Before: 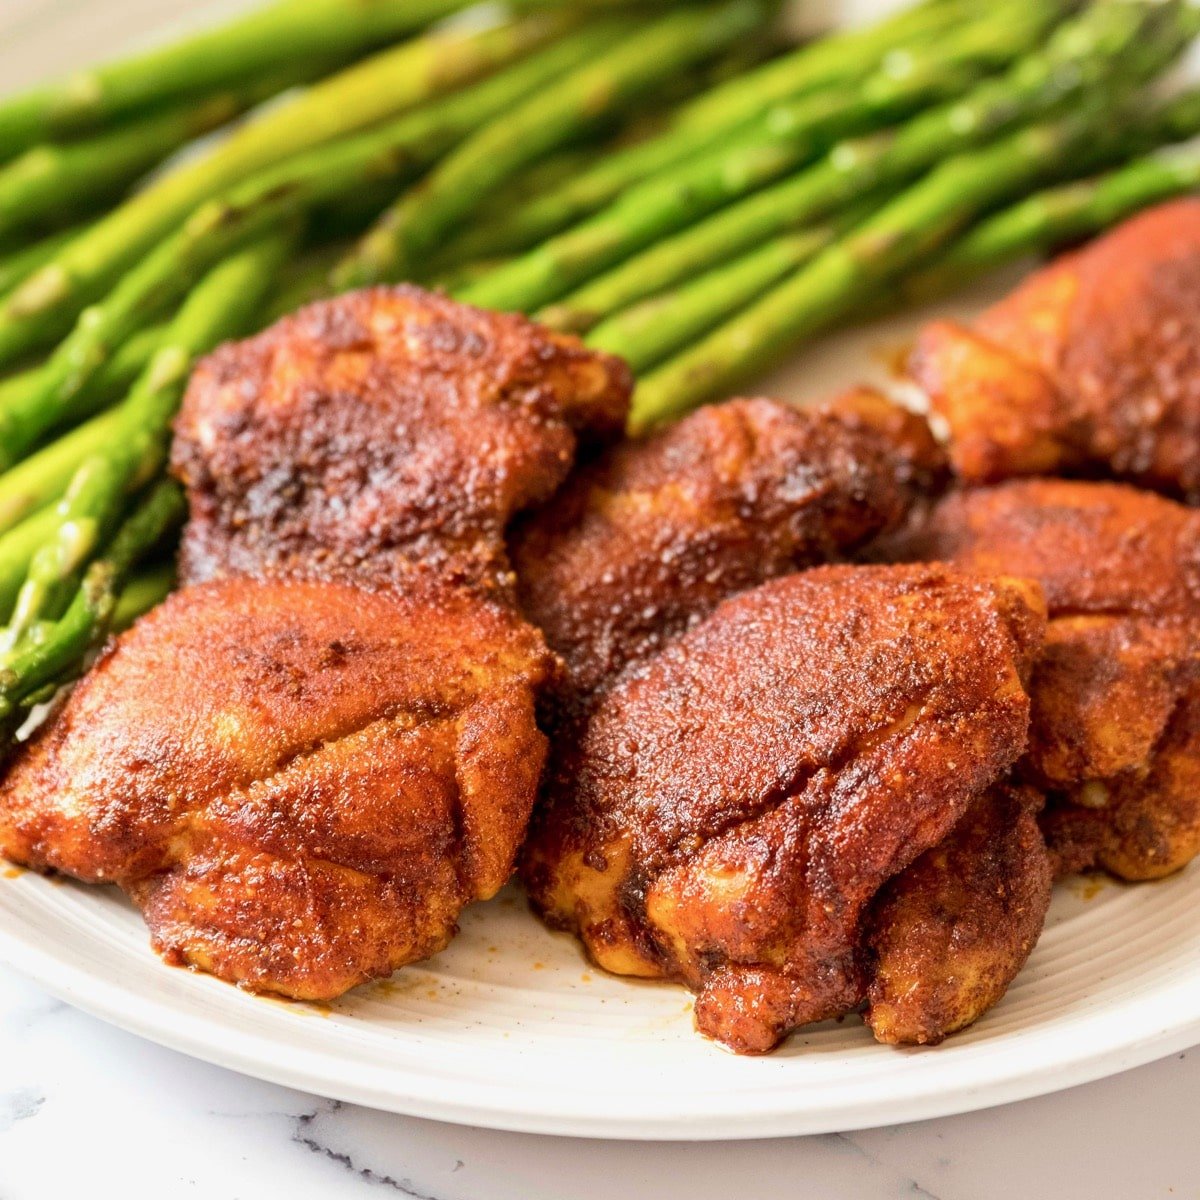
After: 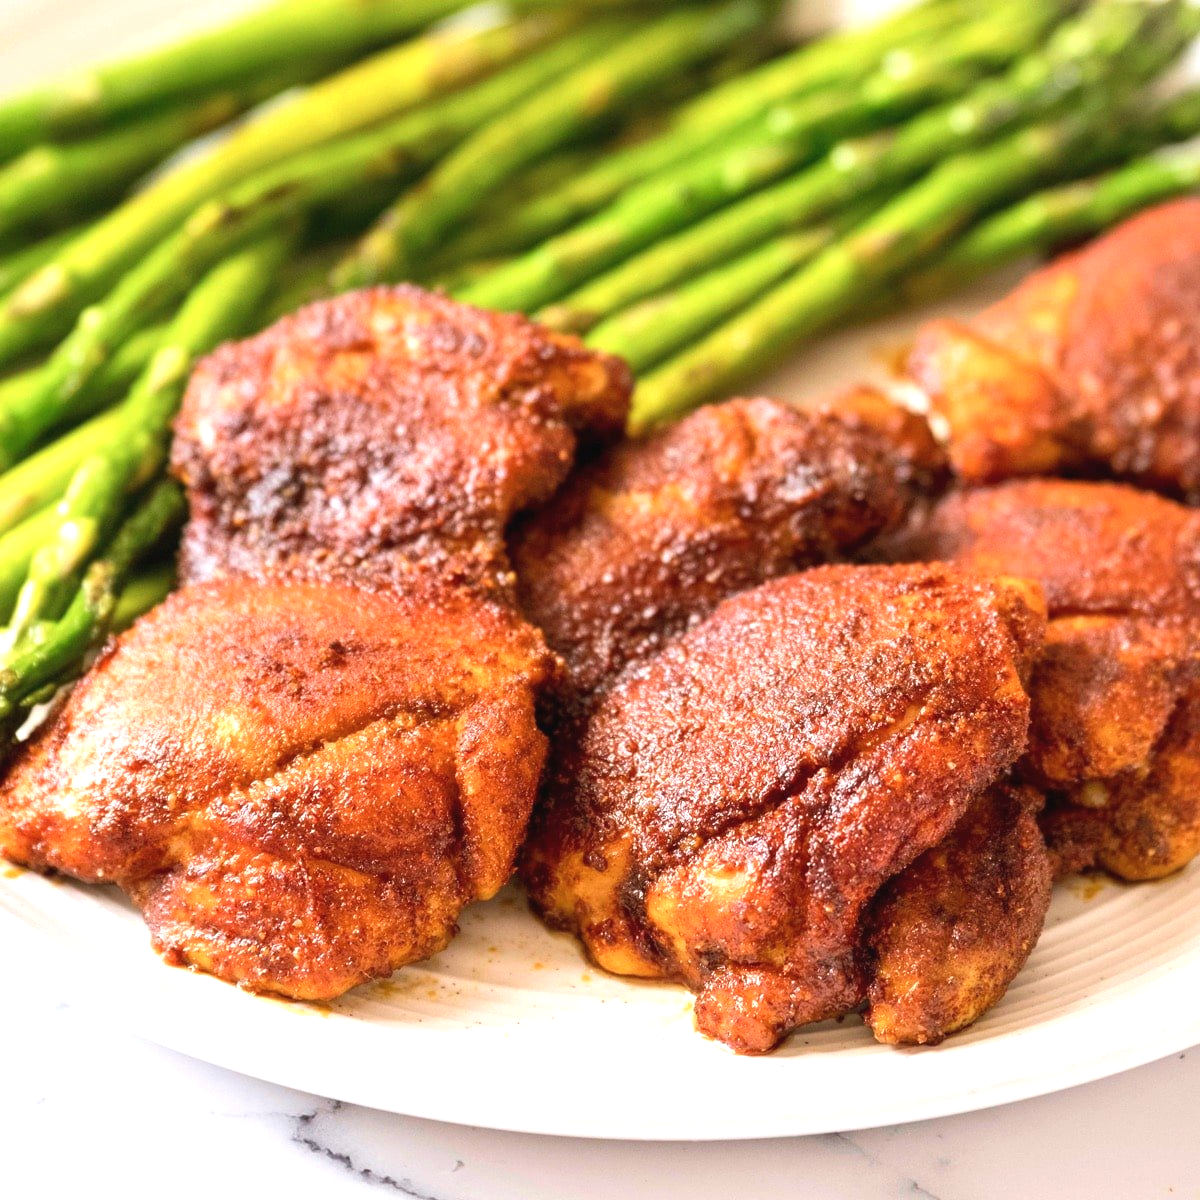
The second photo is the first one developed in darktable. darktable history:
white balance: red 1.009, blue 1.027
exposure: black level correction -0.002, exposure 0.54 EV, compensate highlight preservation false
